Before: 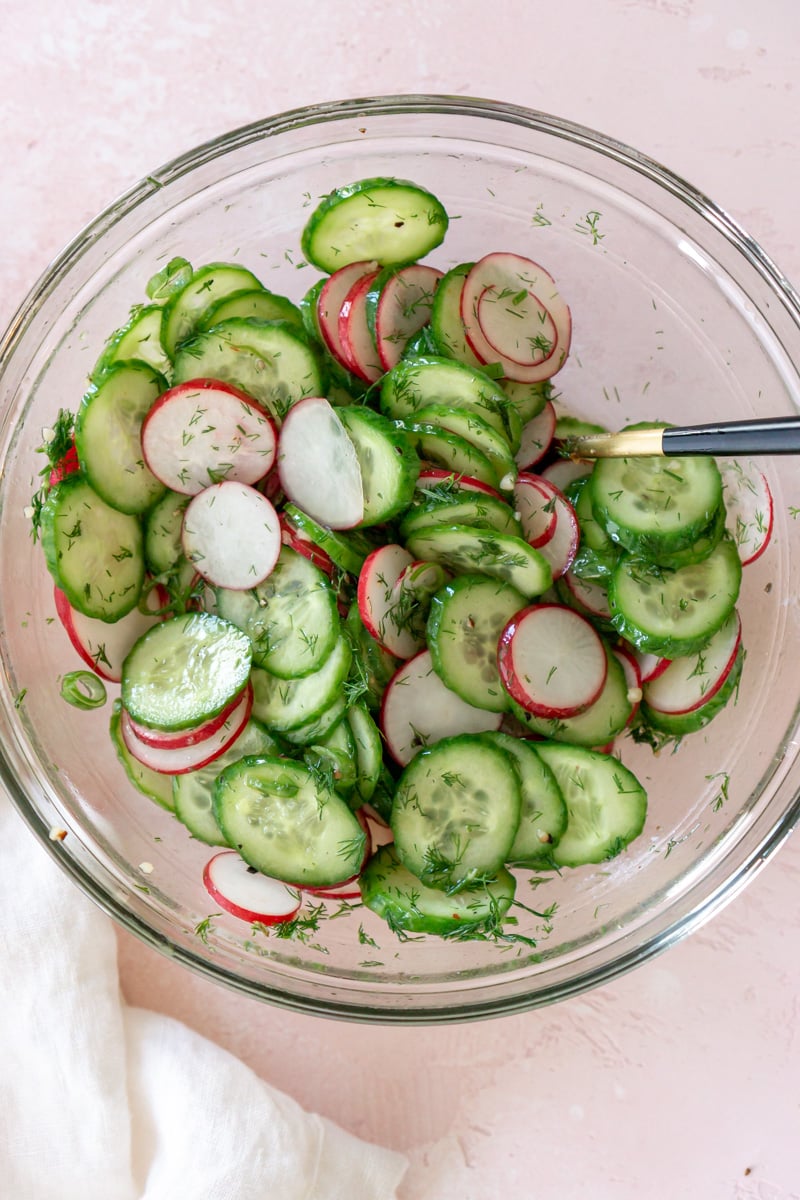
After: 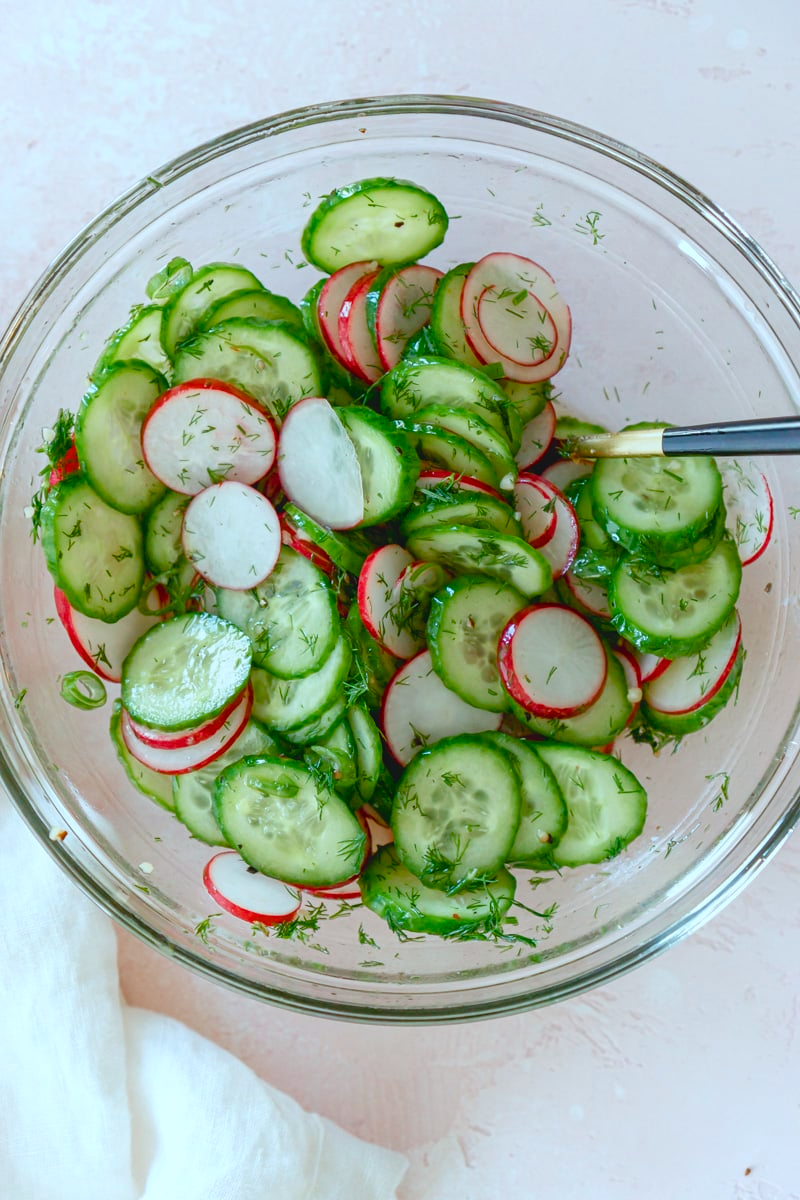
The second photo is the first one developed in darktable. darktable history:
contrast equalizer: y [[0.439, 0.44, 0.442, 0.457, 0.493, 0.498], [0.5 ×6], [0.5 ×6], [0 ×6], [0 ×6]], mix 0.59
color balance rgb: perceptual saturation grading › global saturation 20%, perceptual saturation grading › highlights -25%, perceptual saturation grading › shadows 50%
color correction: highlights a* -10.04, highlights b* -10.37
